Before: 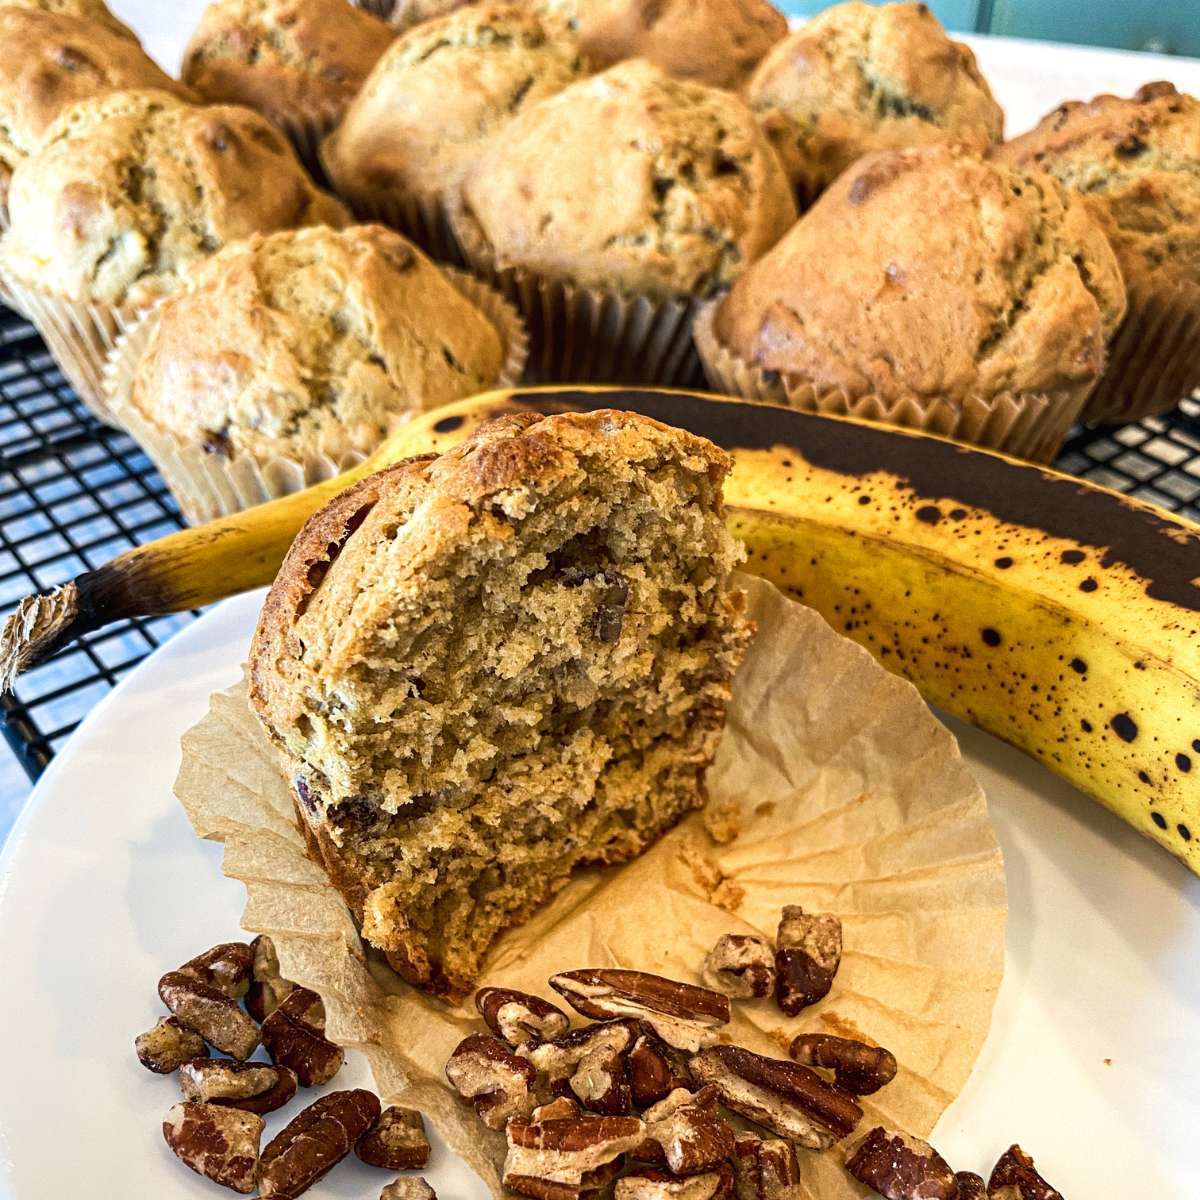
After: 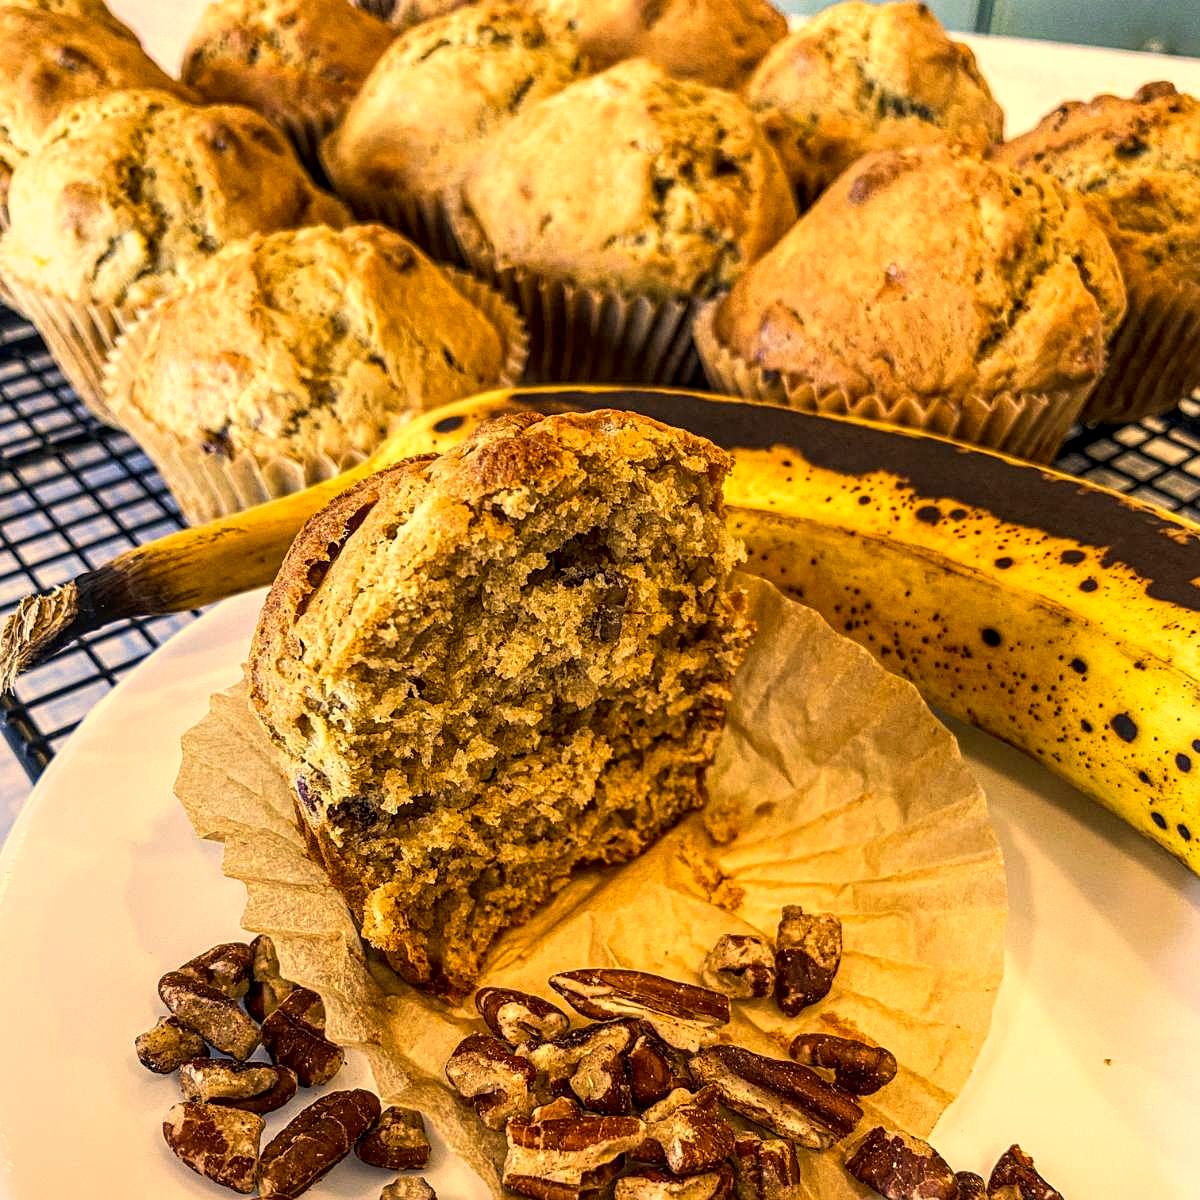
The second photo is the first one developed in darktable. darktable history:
color correction: highlights a* 15, highlights b* 31.55
sharpen: radius 1.272, amount 0.305, threshold 0
local contrast: detail 130%
